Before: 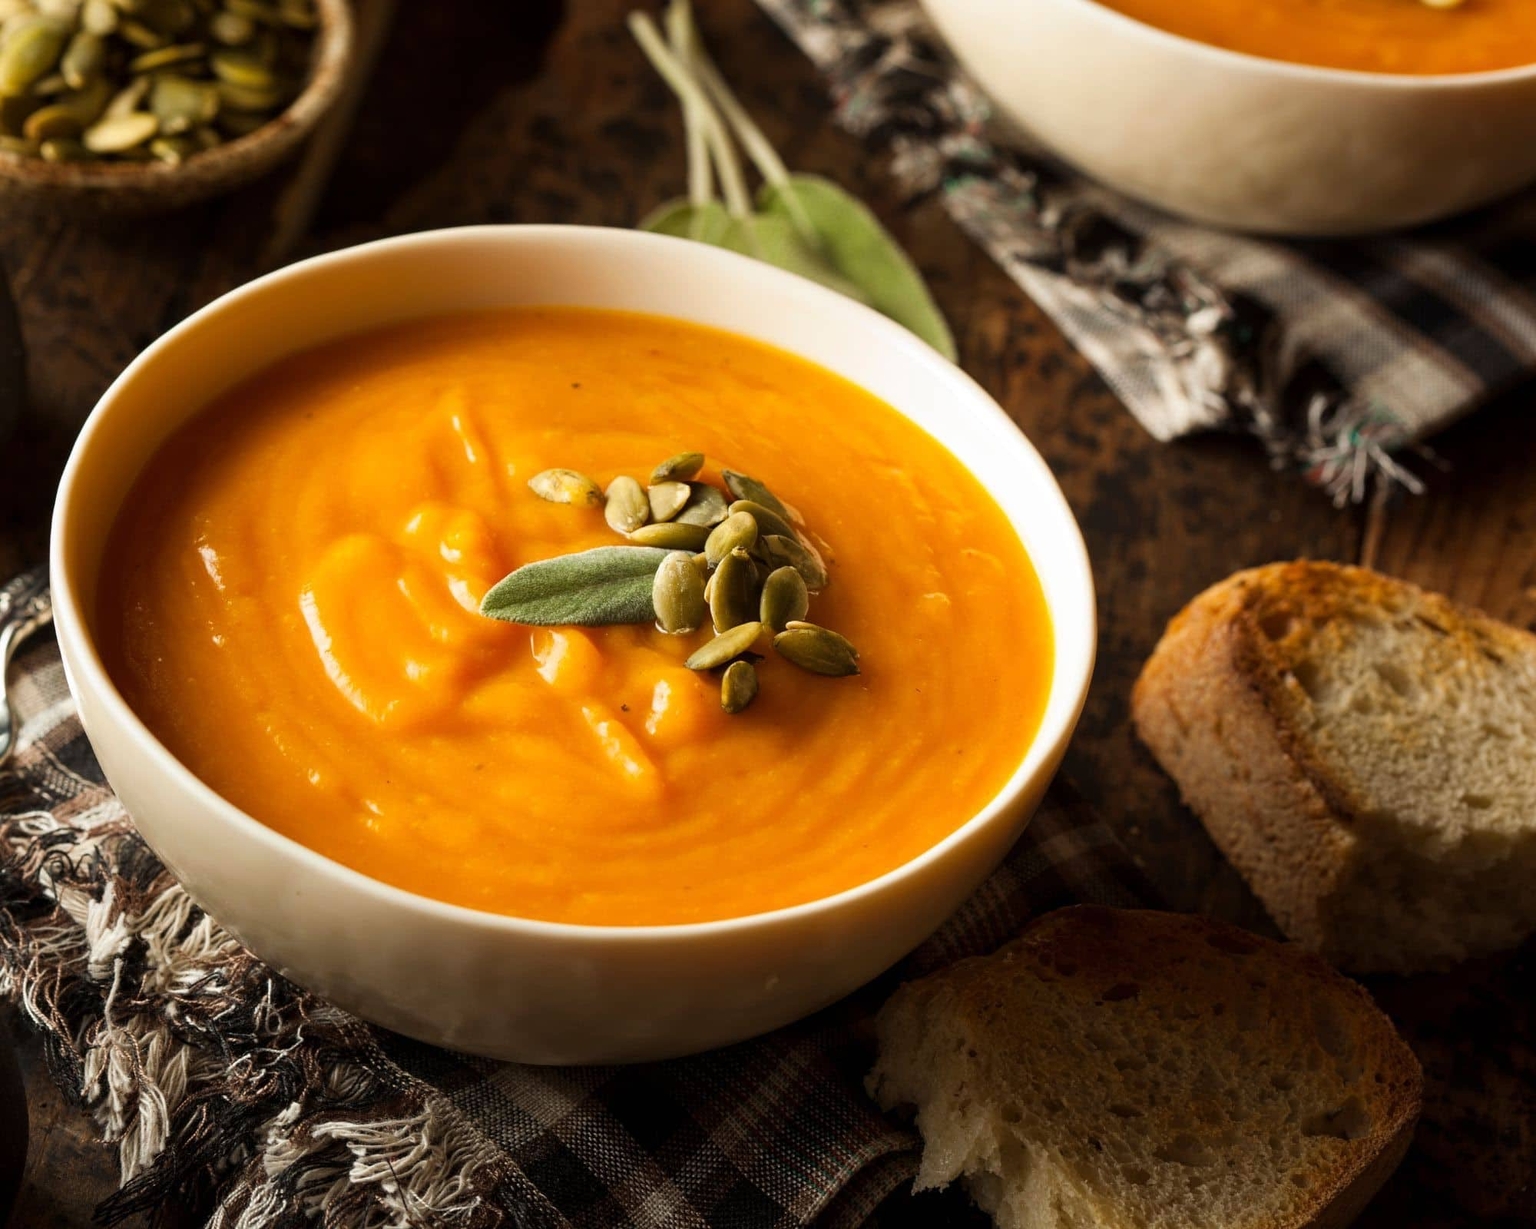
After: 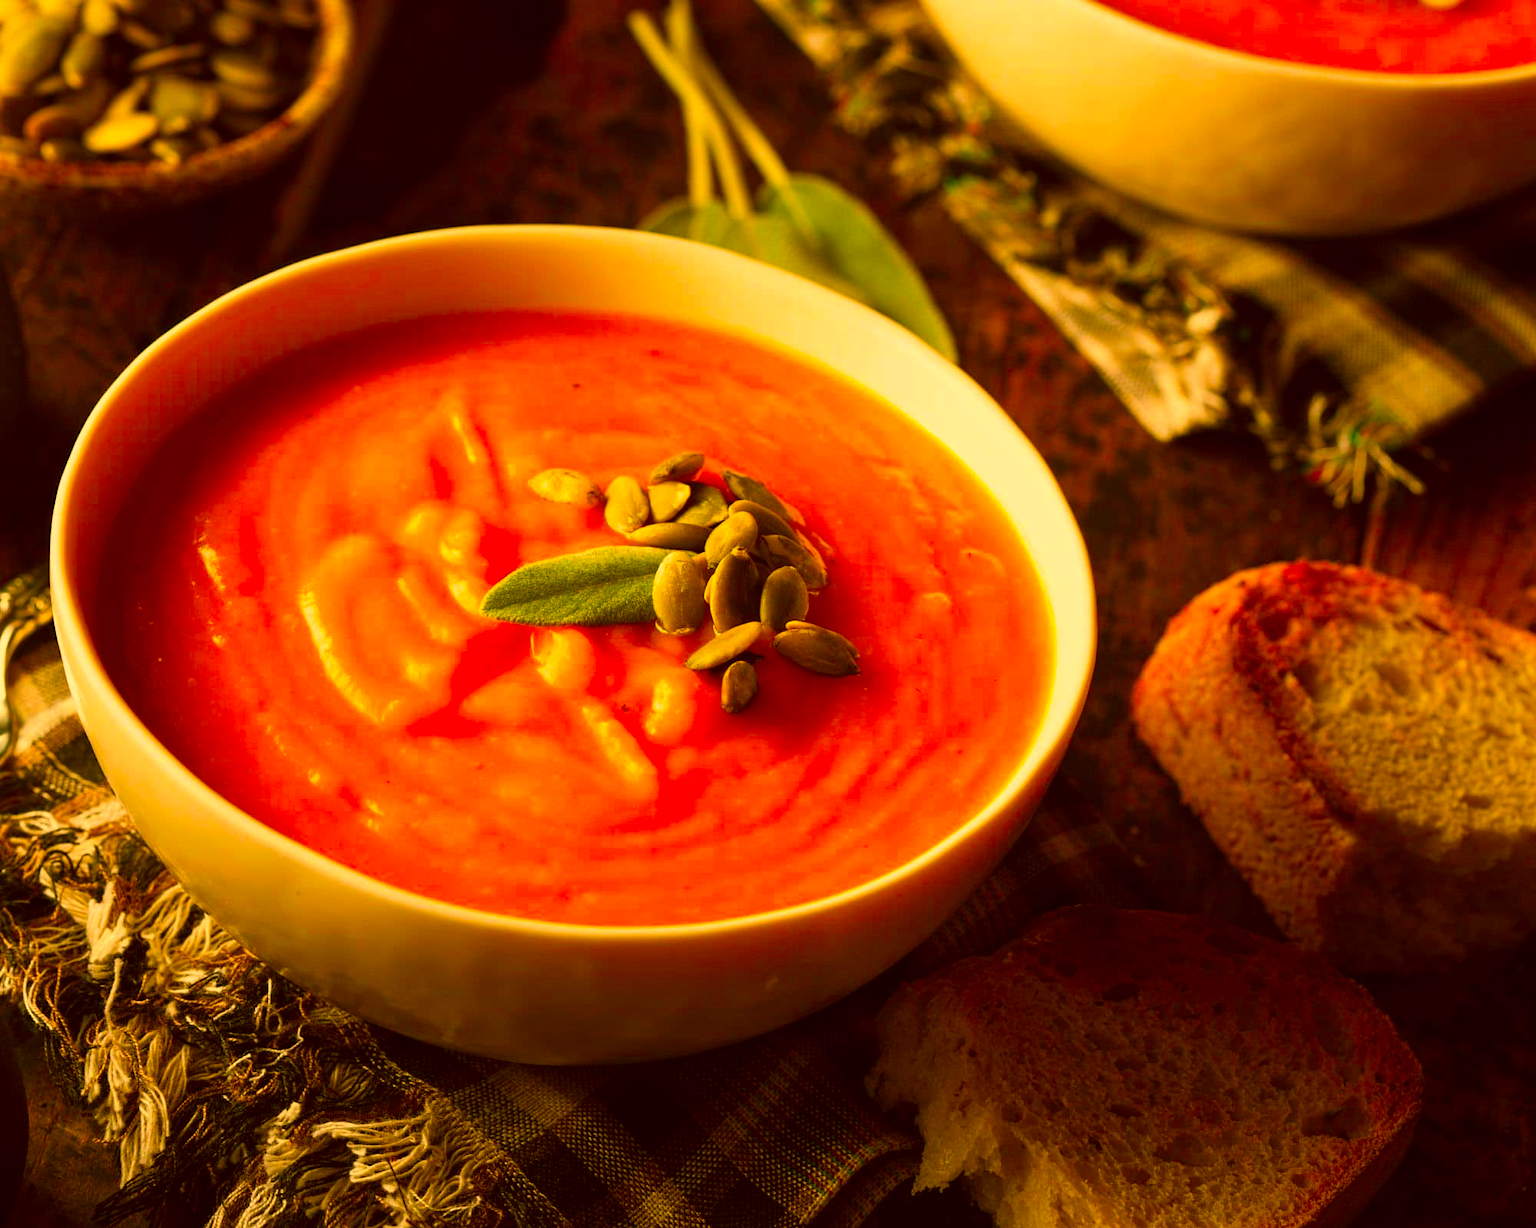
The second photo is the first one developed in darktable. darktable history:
color correction: highlights a* 10.73, highlights b* 30.48, shadows a* 2.58, shadows b* 17.32, saturation 1.73
